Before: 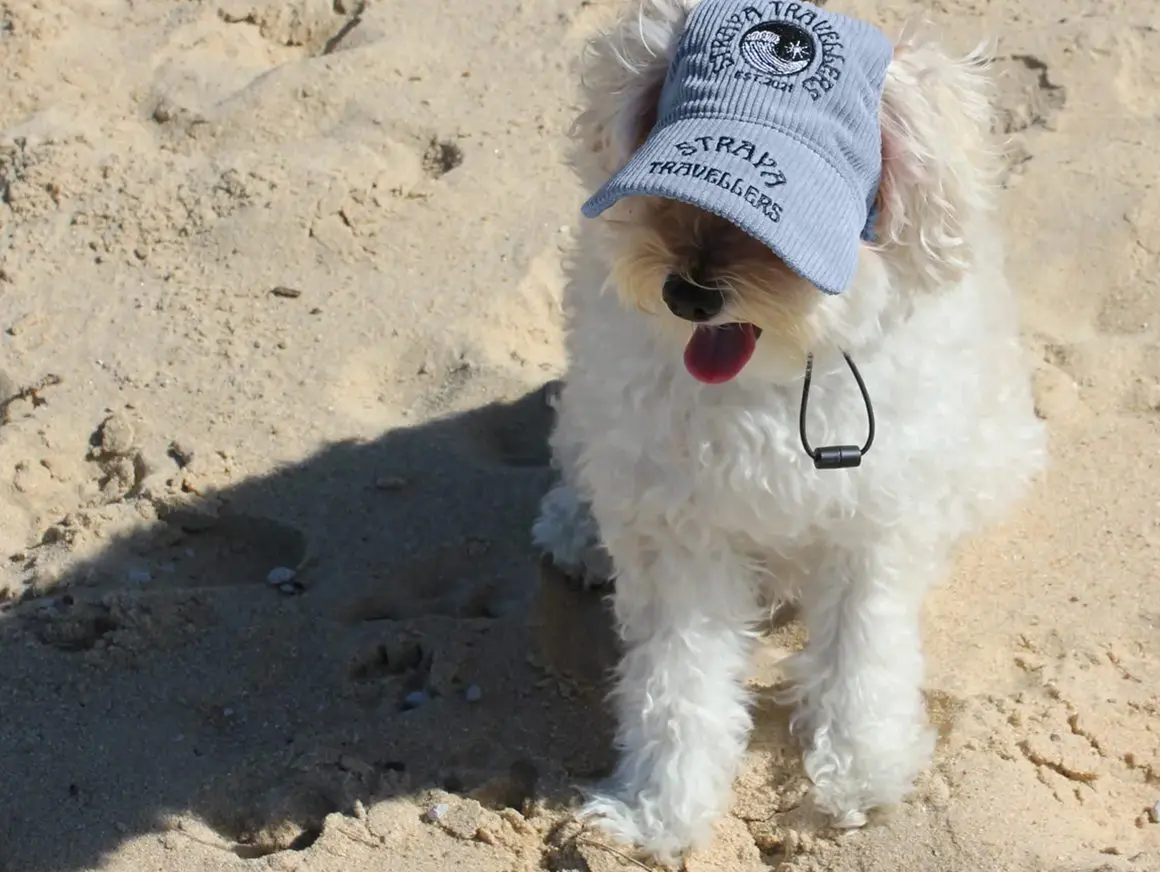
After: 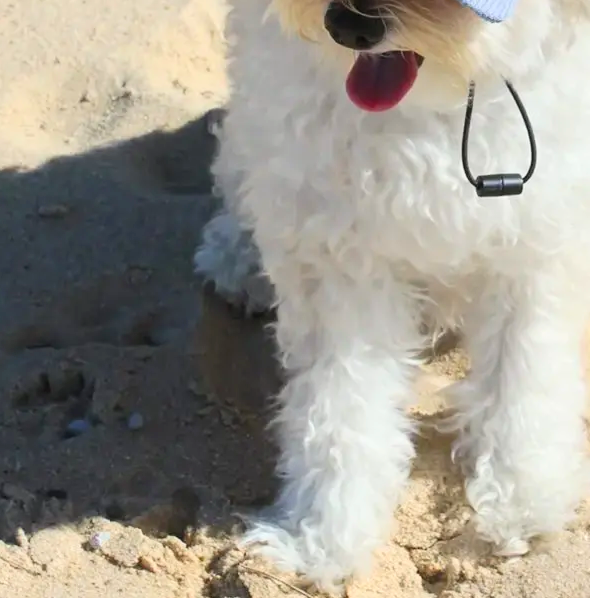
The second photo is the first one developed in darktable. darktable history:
crop and rotate: left 29.235%, top 31.367%, right 19.839%
contrast brightness saturation: contrast 0.195, brightness 0.166, saturation 0.215
